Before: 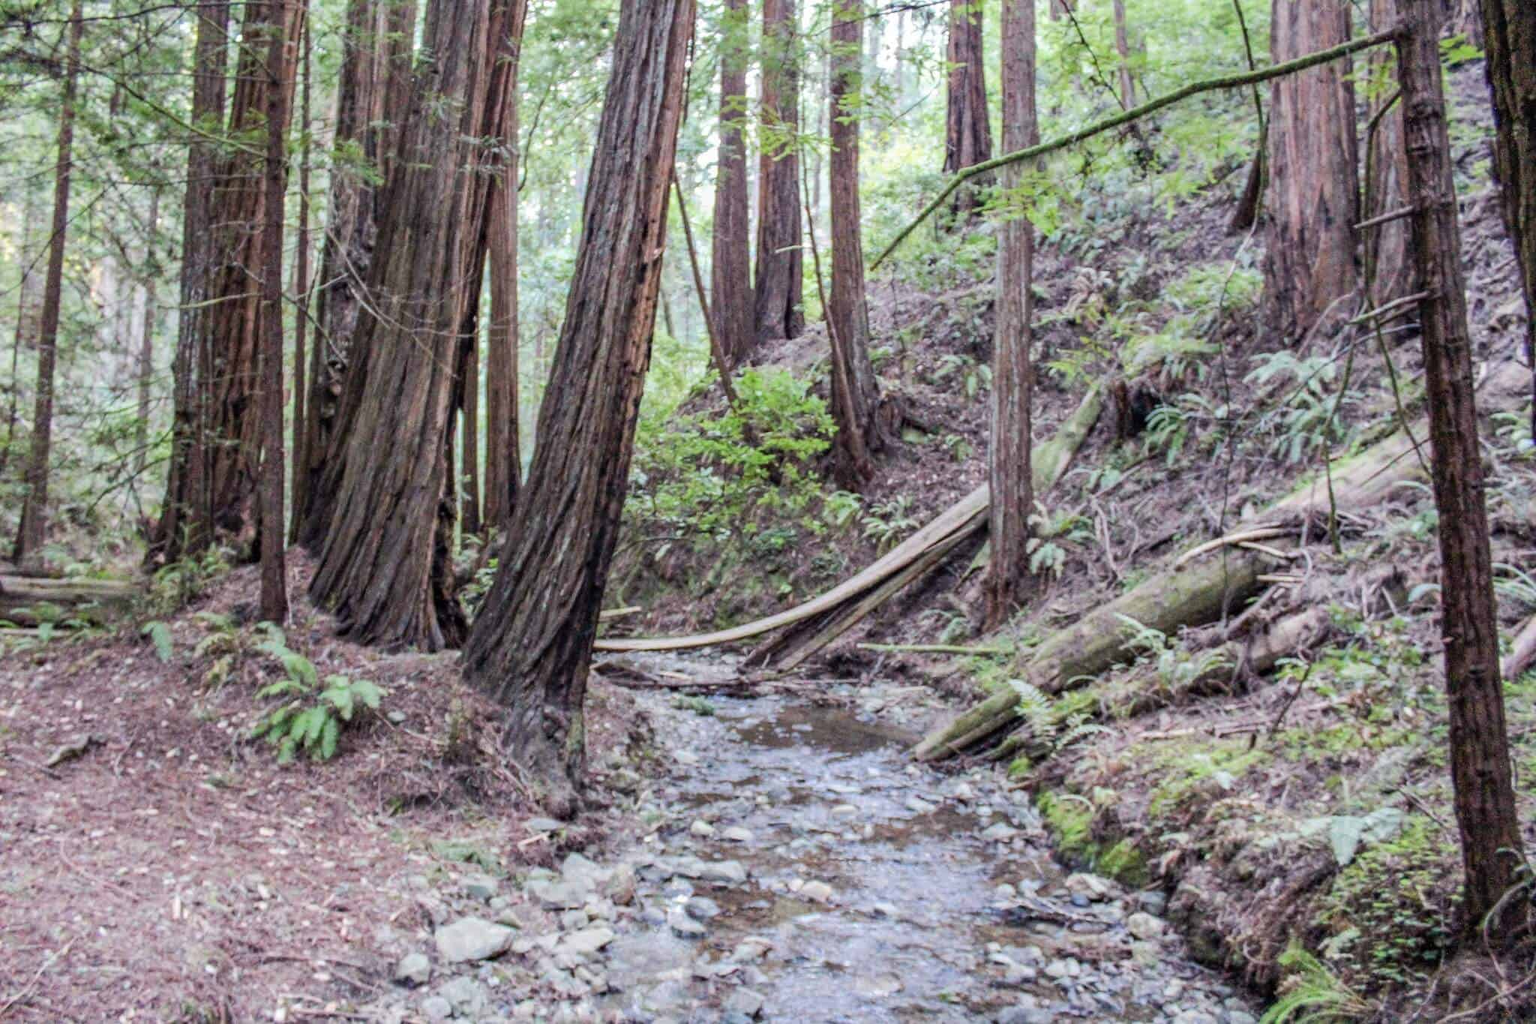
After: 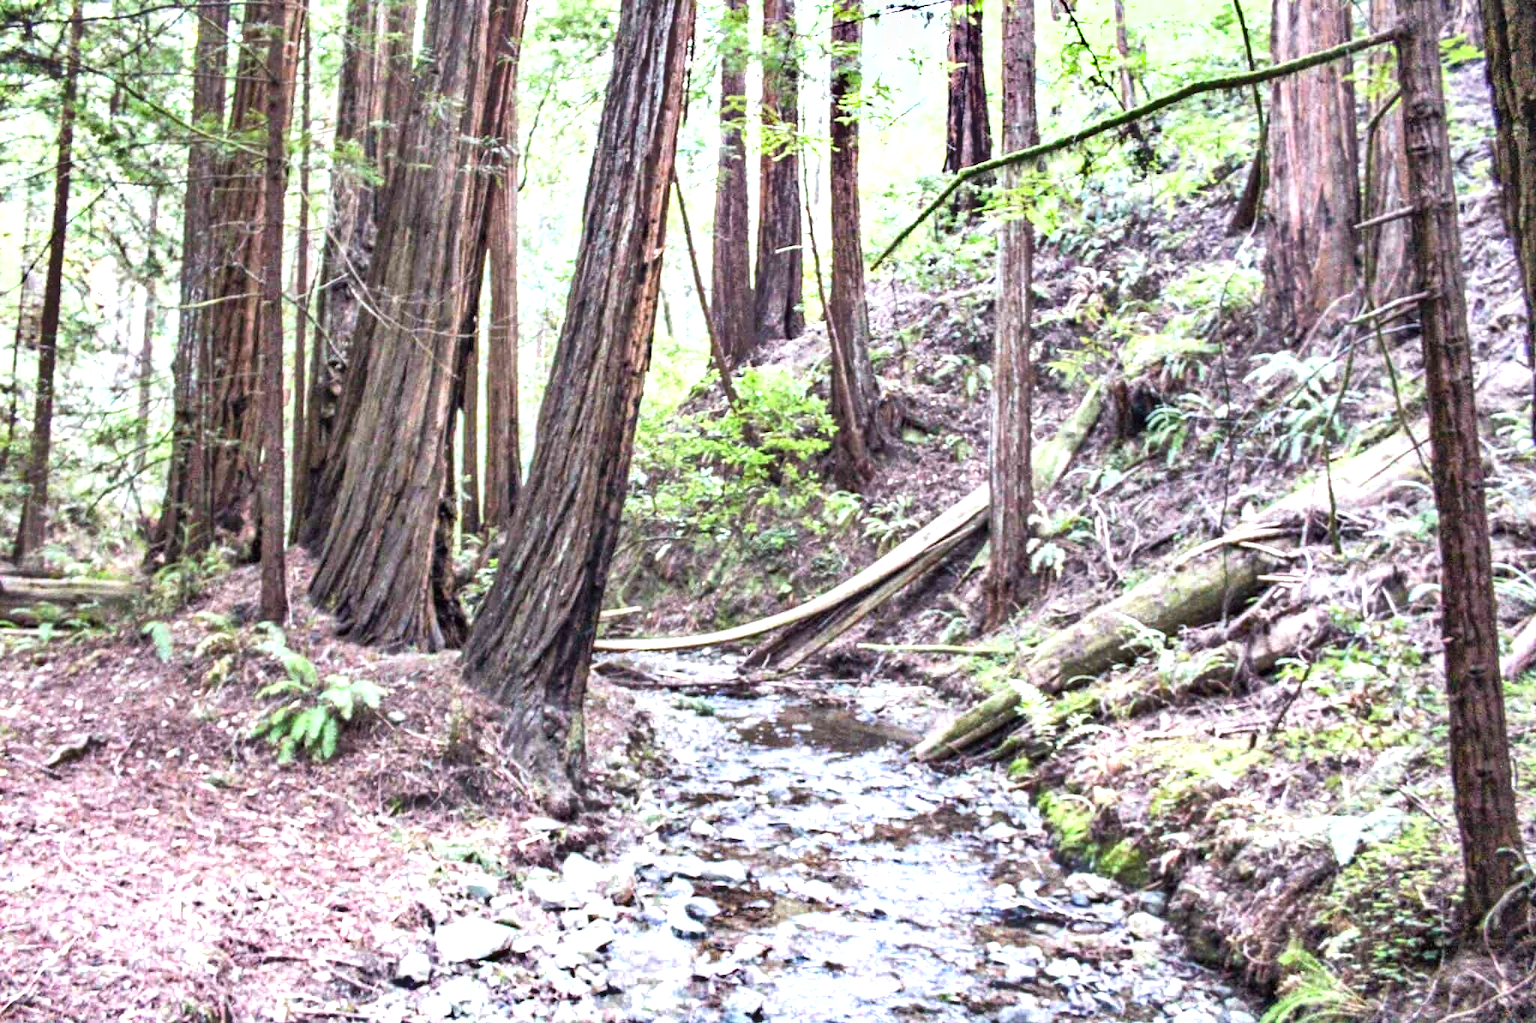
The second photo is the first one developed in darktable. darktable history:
exposure: black level correction 0, exposure 1.2 EV, compensate exposure bias true, compensate highlight preservation false
shadows and highlights: soften with gaussian
